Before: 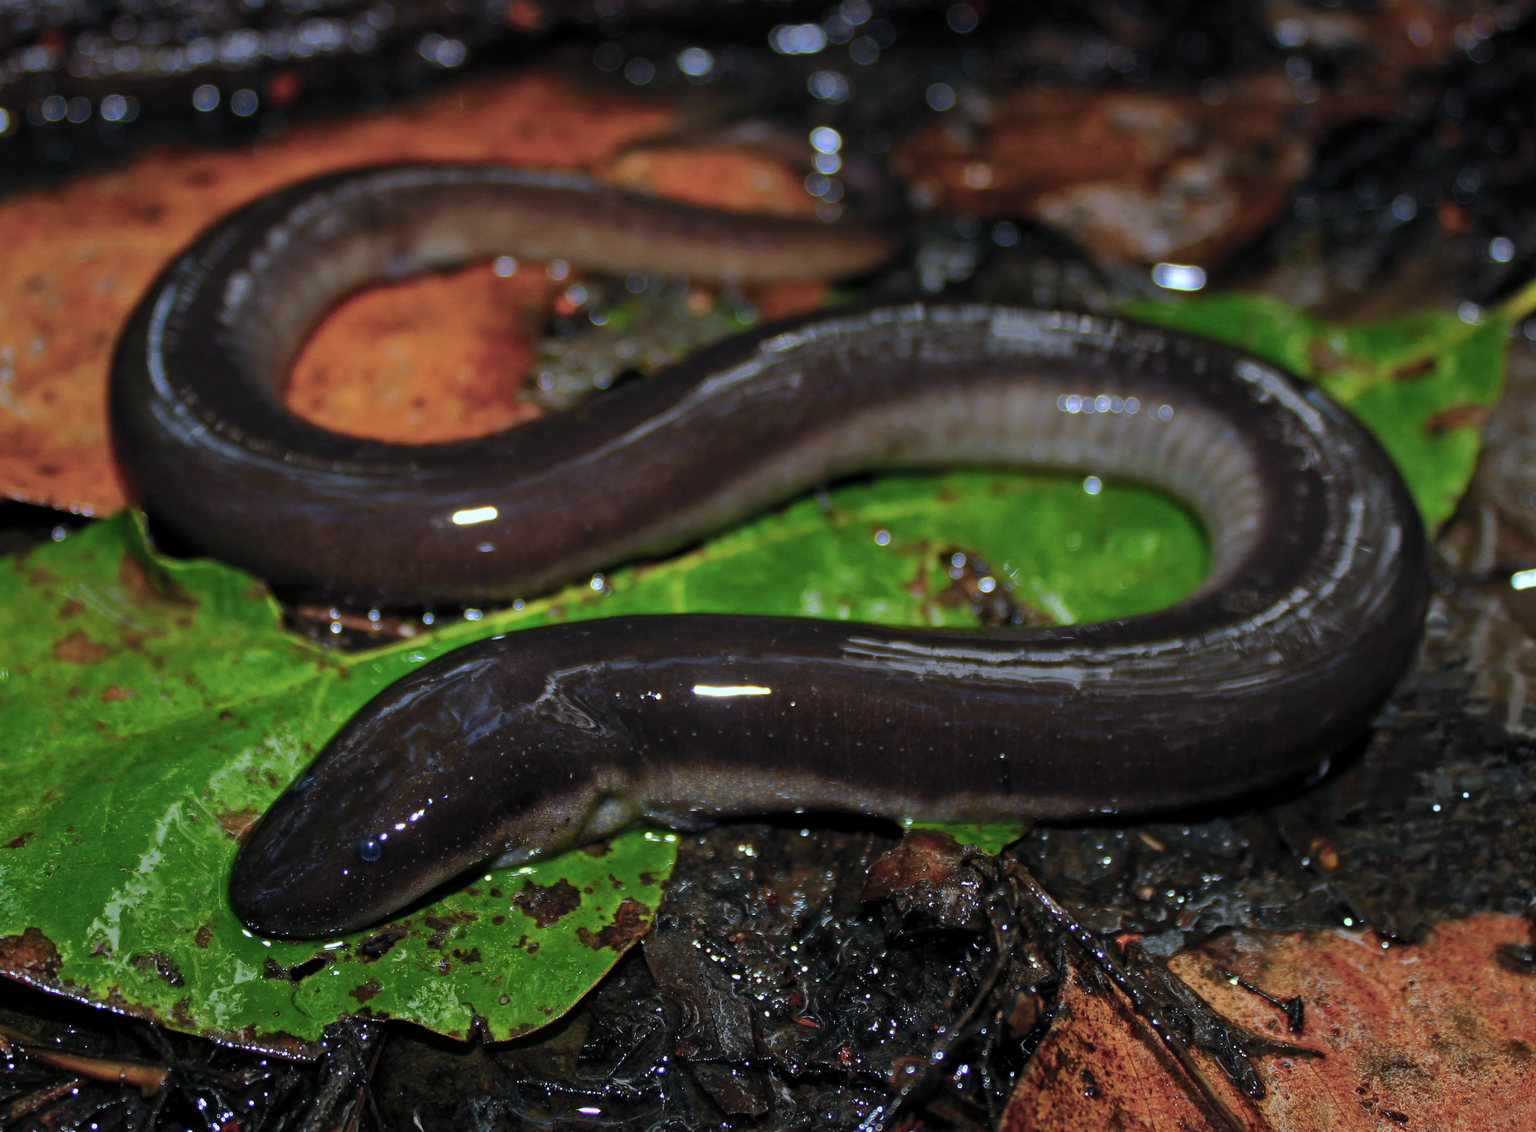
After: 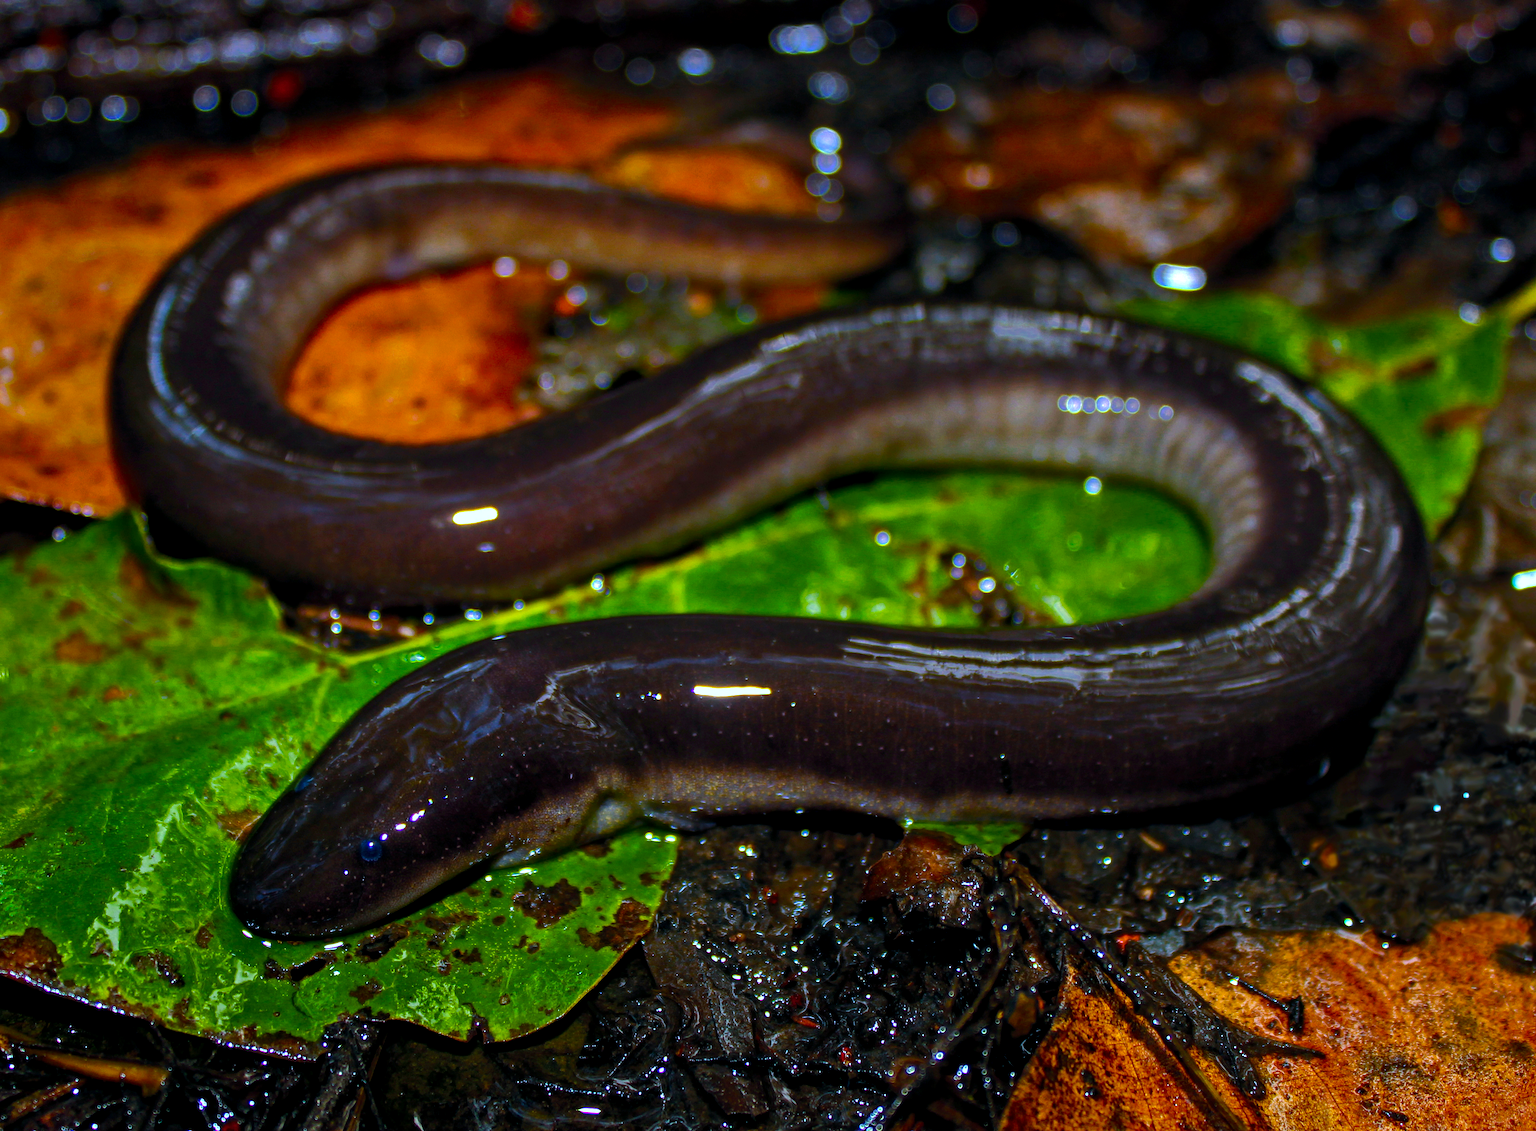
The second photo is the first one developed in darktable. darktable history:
color balance rgb: linear chroma grading › shadows 10.06%, linear chroma grading › highlights 10.5%, linear chroma grading › global chroma 15.143%, linear chroma grading › mid-tones 14.913%, perceptual saturation grading › global saturation 36.149%, perceptual saturation grading › shadows 35.491%, perceptual brilliance grading › global brilliance 15.489%, perceptual brilliance grading › shadows -34.732%
local contrast: on, module defaults
